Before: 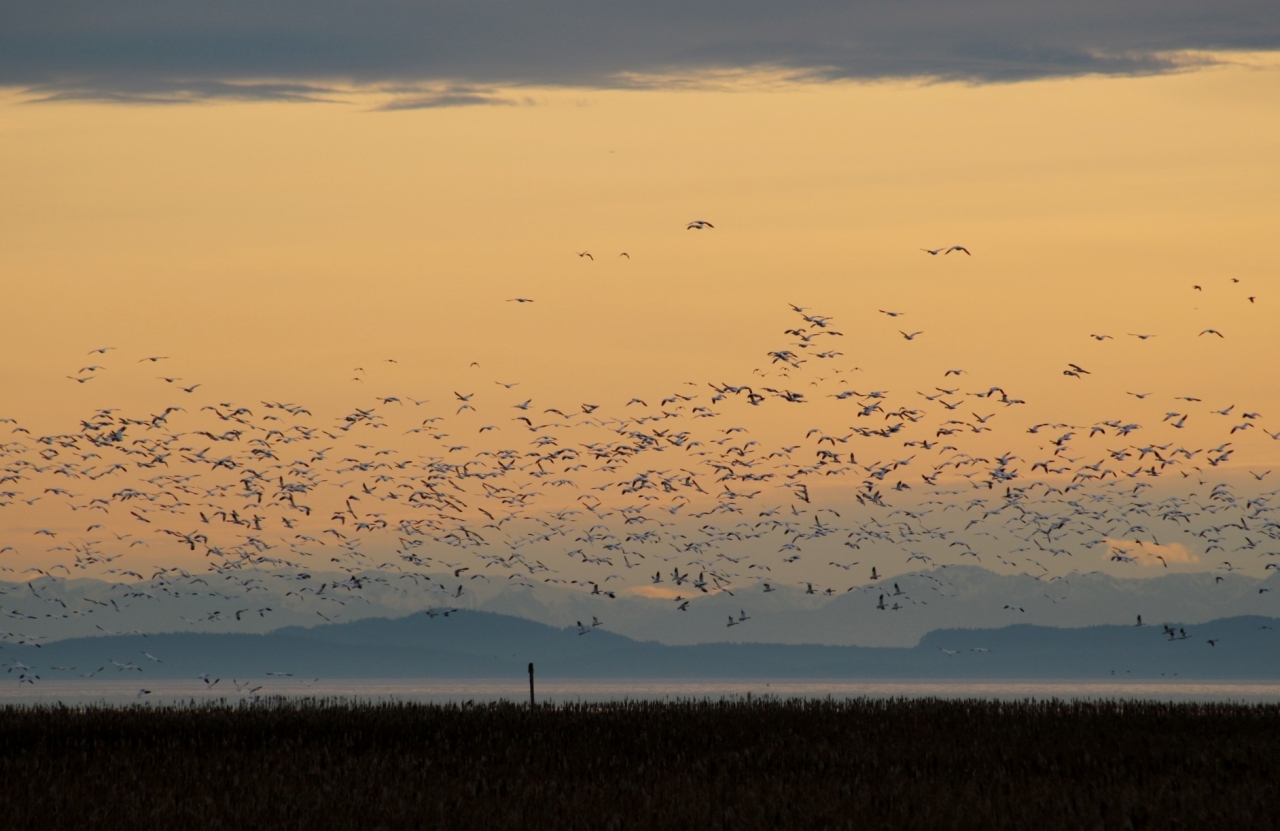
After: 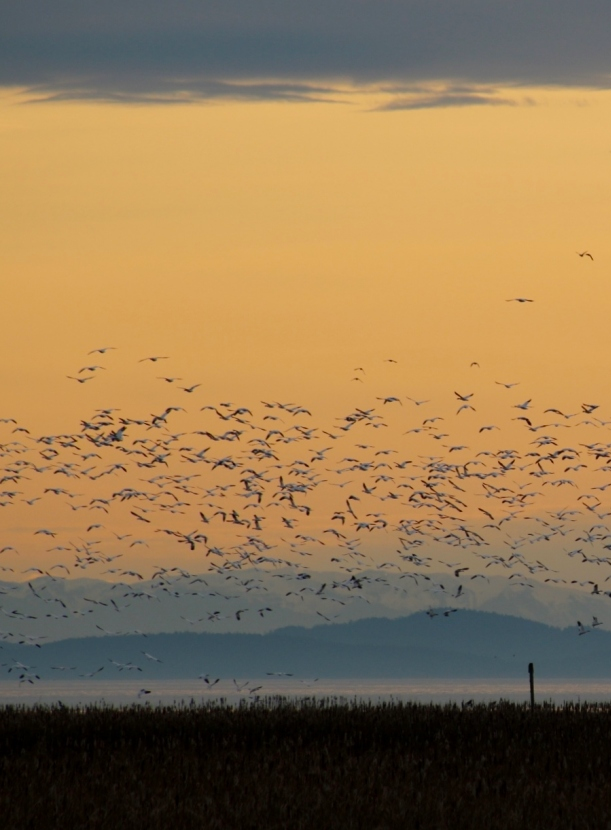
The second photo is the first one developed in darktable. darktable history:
crop and rotate: left 0.03%, top 0%, right 52.162%
color balance rgb: linear chroma grading › global chroma 3.105%, perceptual saturation grading › global saturation 10.112%
